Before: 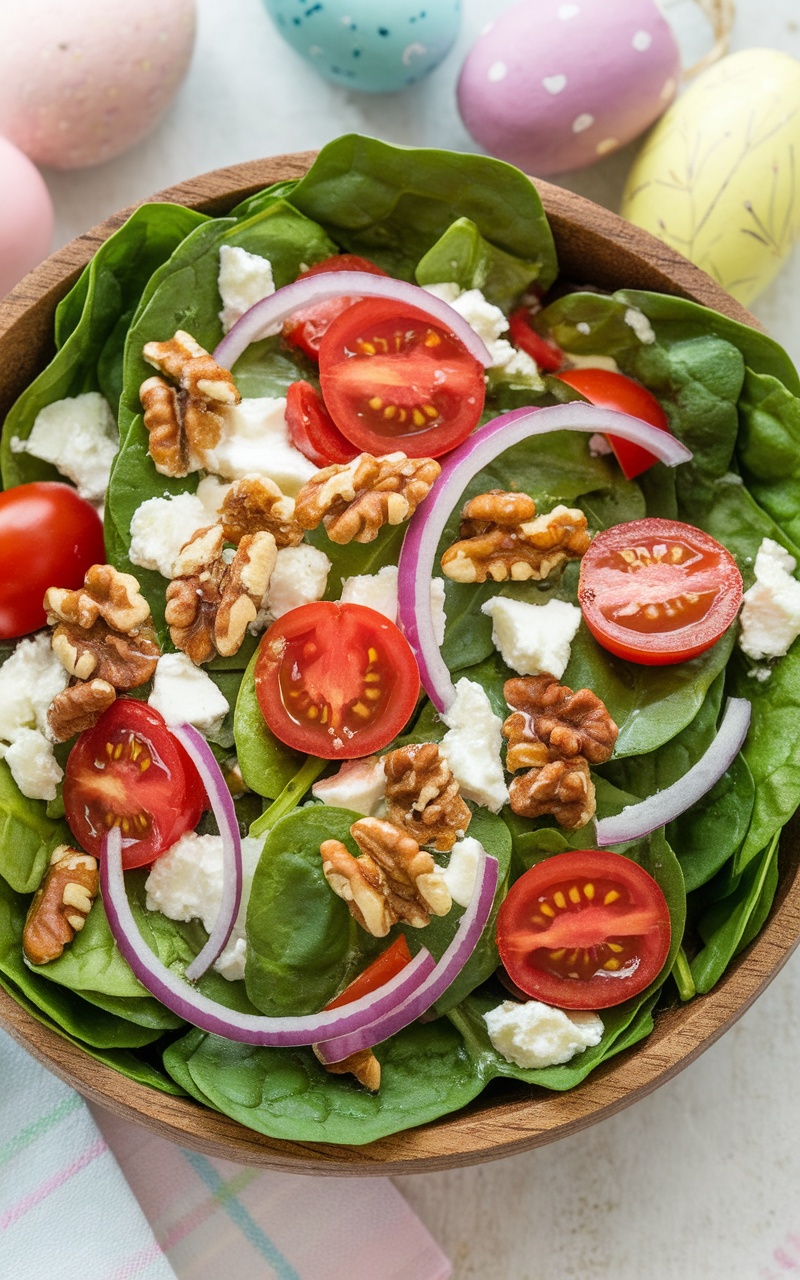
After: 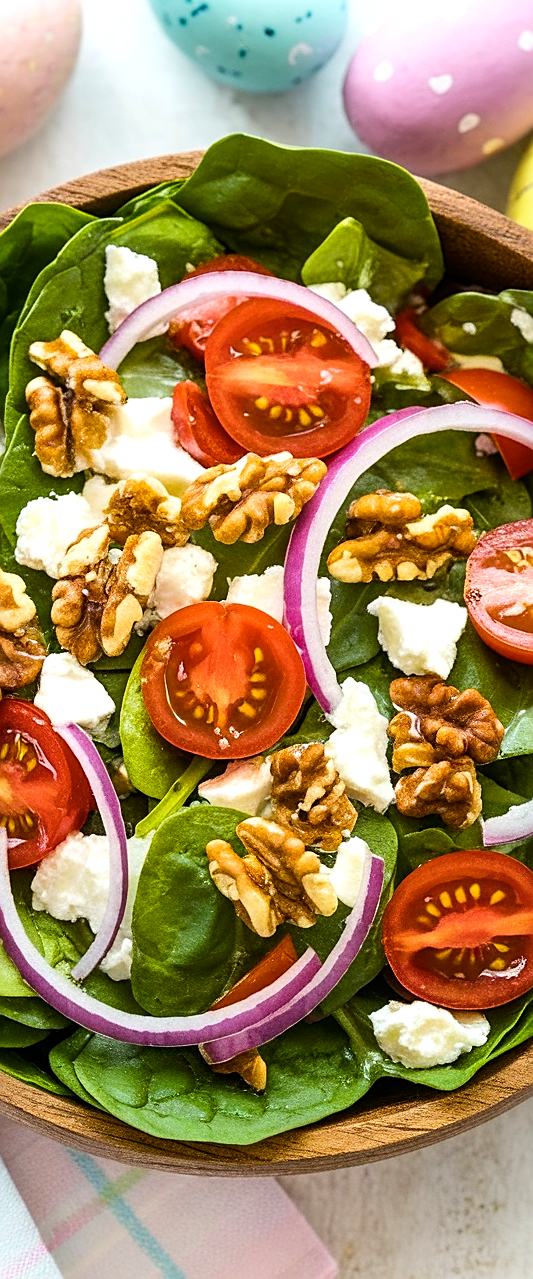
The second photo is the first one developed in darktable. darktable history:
sharpen: on, module defaults
contrast brightness saturation: contrast 0.11, saturation -0.17
crop and rotate: left 14.292%, right 19.041%
color balance rgb: linear chroma grading › global chroma 15%, perceptual saturation grading › global saturation 30%
tone equalizer: -8 EV -0.417 EV, -7 EV -0.389 EV, -6 EV -0.333 EV, -5 EV -0.222 EV, -3 EV 0.222 EV, -2 EV 0.333 EV, -1 EV 0.389 EV, +0 EV 0.417 EV, edges refinement/feathering 500, mask exposure compensation -1.57 EV, preserve details no
